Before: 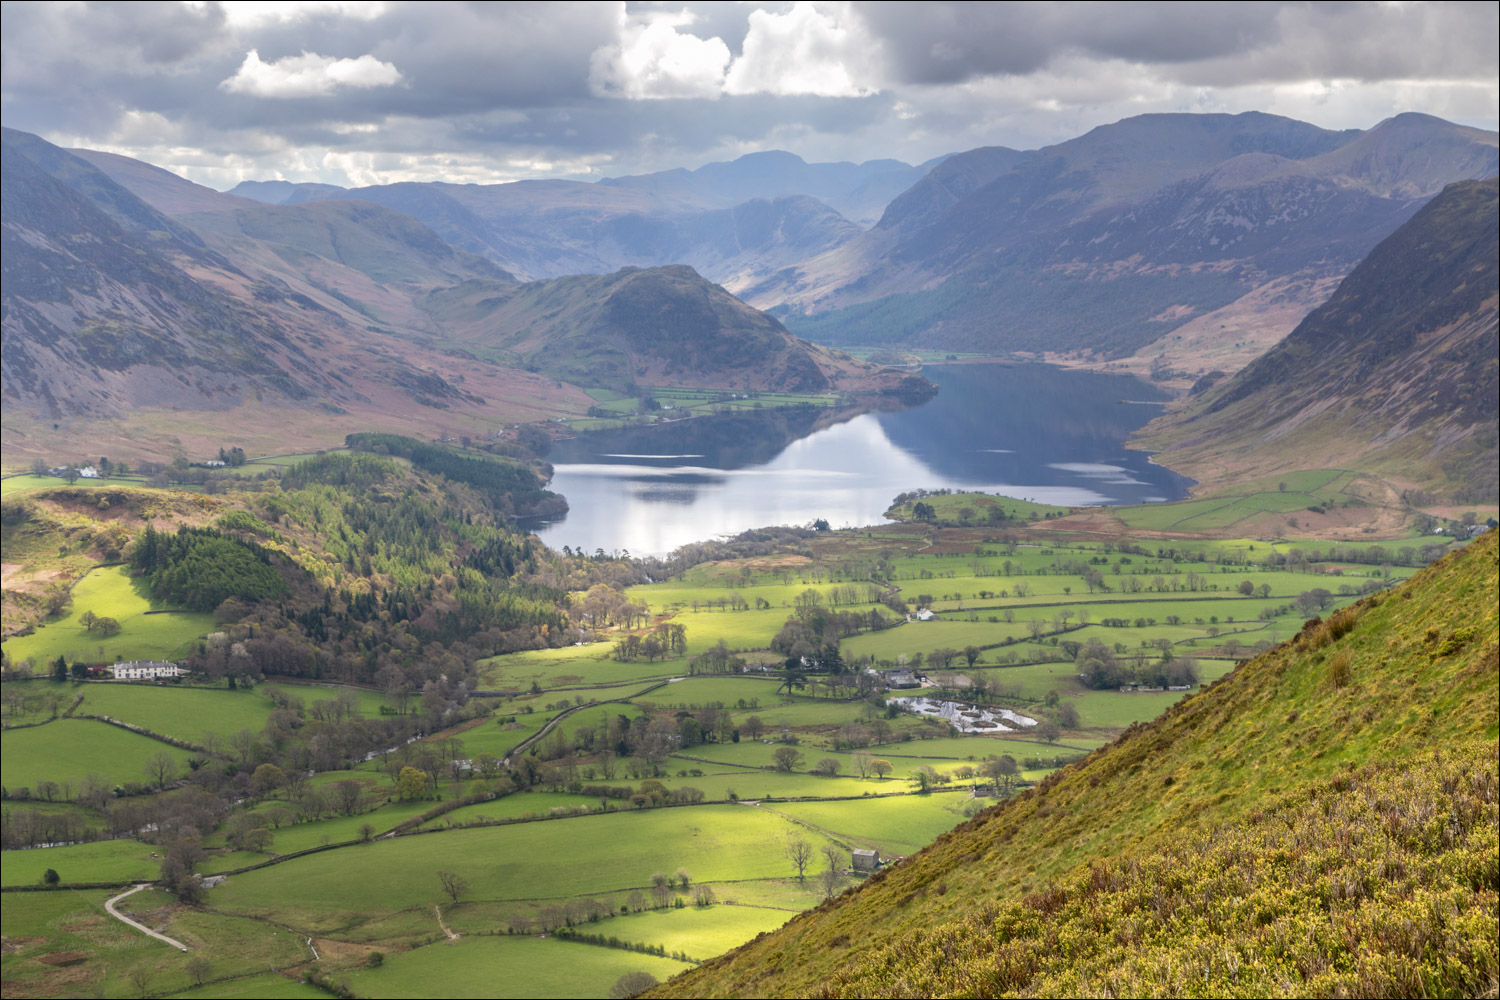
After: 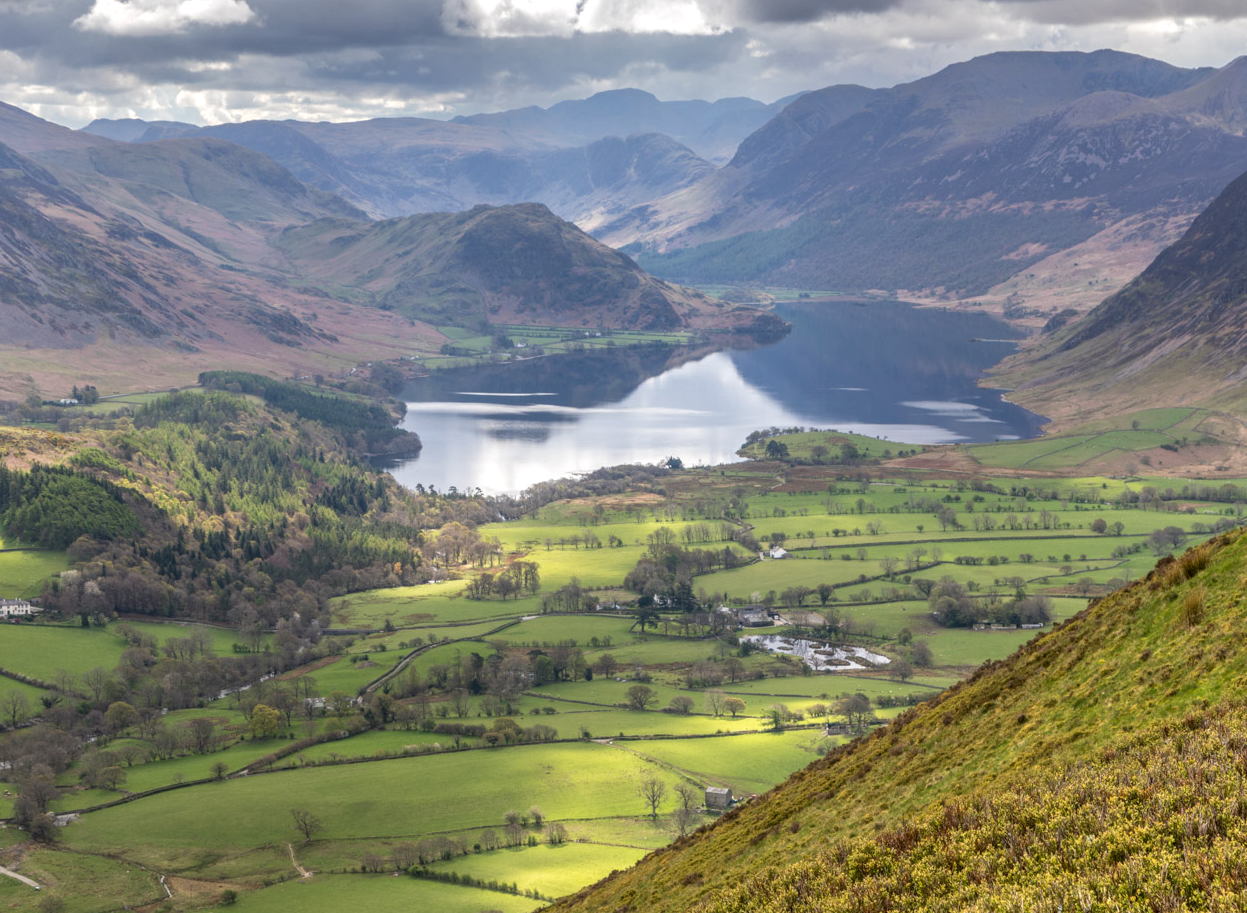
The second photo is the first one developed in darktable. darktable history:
crop: left 9.832%, top 6.254%, right 7.002%, bottom 2.364%
local contrast: detail 118%
shadows and highlights: soften with gaussian
